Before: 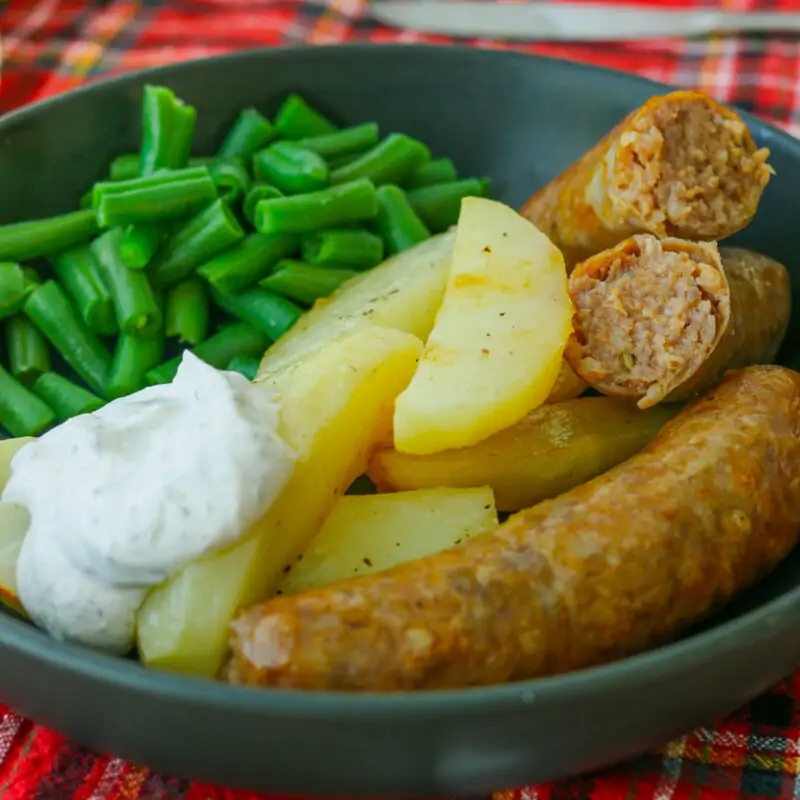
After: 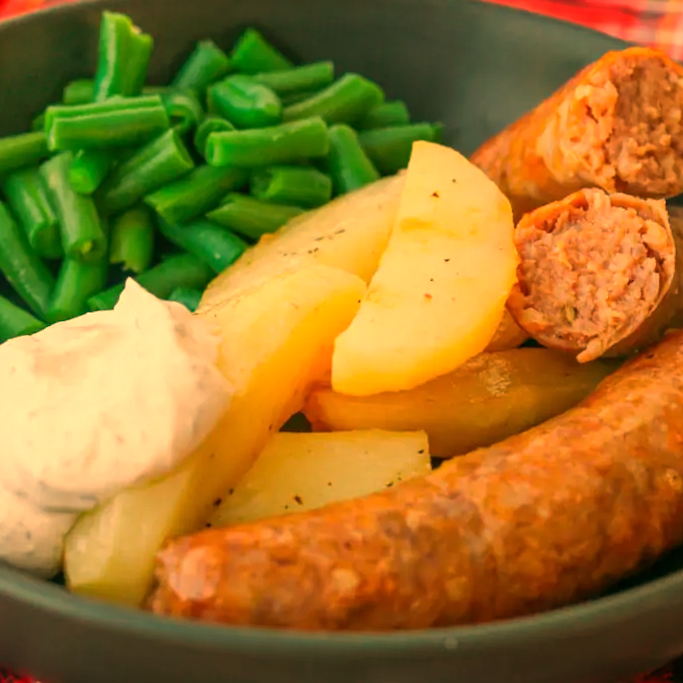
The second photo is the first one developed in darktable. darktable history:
crop and rotate: angle -3.27°, left 5.211%, top 5.211%, right 4.607%, bottom 4.607%
white balance: red 1.467, blue 0.684
